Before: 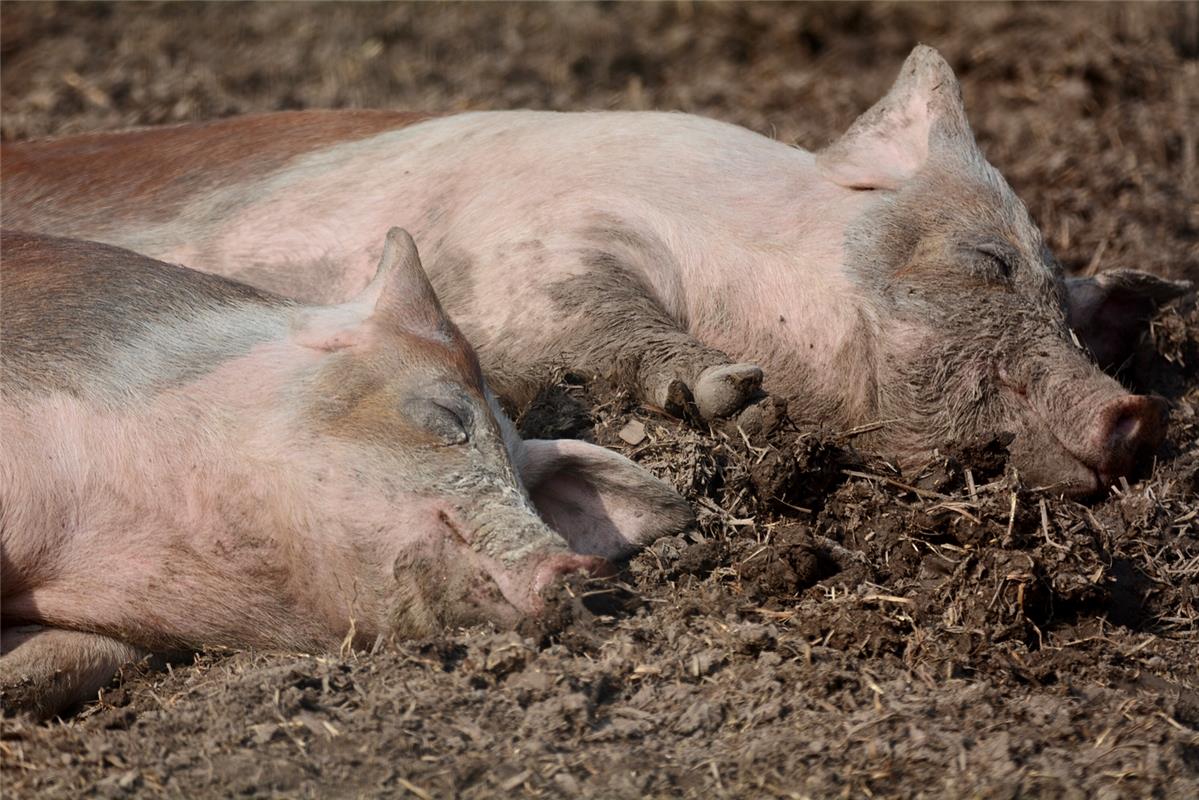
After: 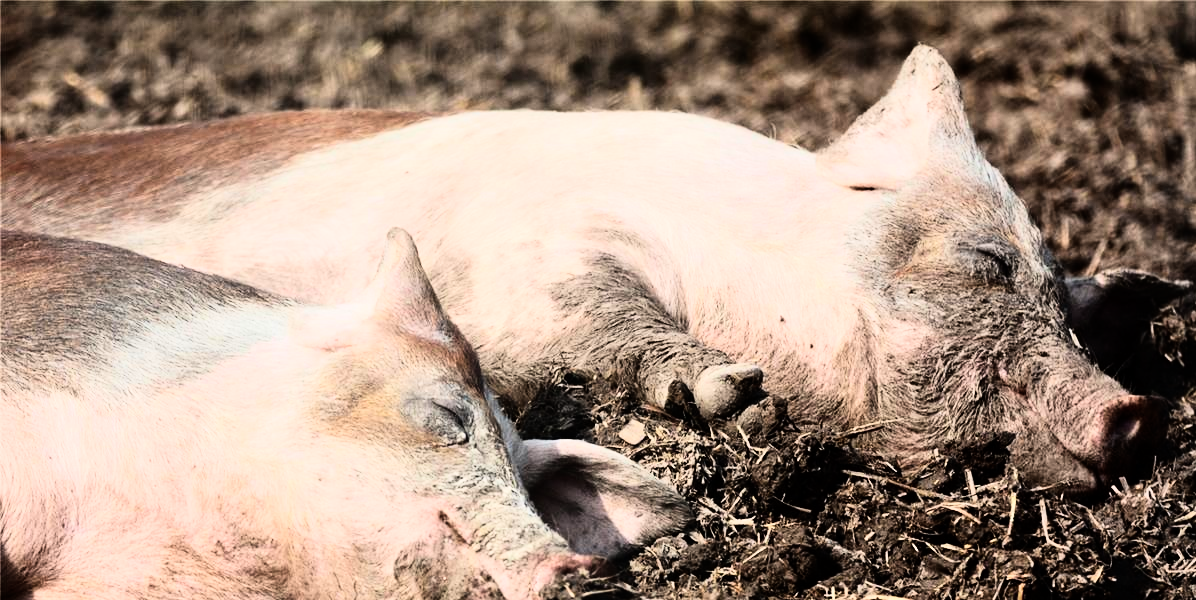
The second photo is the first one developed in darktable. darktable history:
rgb curve: curves: ch0 [(0, 0) (0.21, 0.15) (0.24, 0.21) (0.5, 0.75) (0.75, 0.96) (0.89, 0.99) (1, 1)]; ch1 [(0, 0.02) (0.21, 0.13) (0.25, 0.2) (0.5, 0.67) (0.75, 0.9) (0.89, 0.97) (1, 1)]; ch2 [(0, 0.02) (0.21, 0.13) (0.25, 0.2) (0.5, 0.67) (0.75, 0.9) (0.89, 0.97) (1, 1)], compensate middle gray true
crop: bottom 24.967%
exposure: exposure -0.04 EV, compensate highlight preservation false
tone equalizer: on, module defaults
